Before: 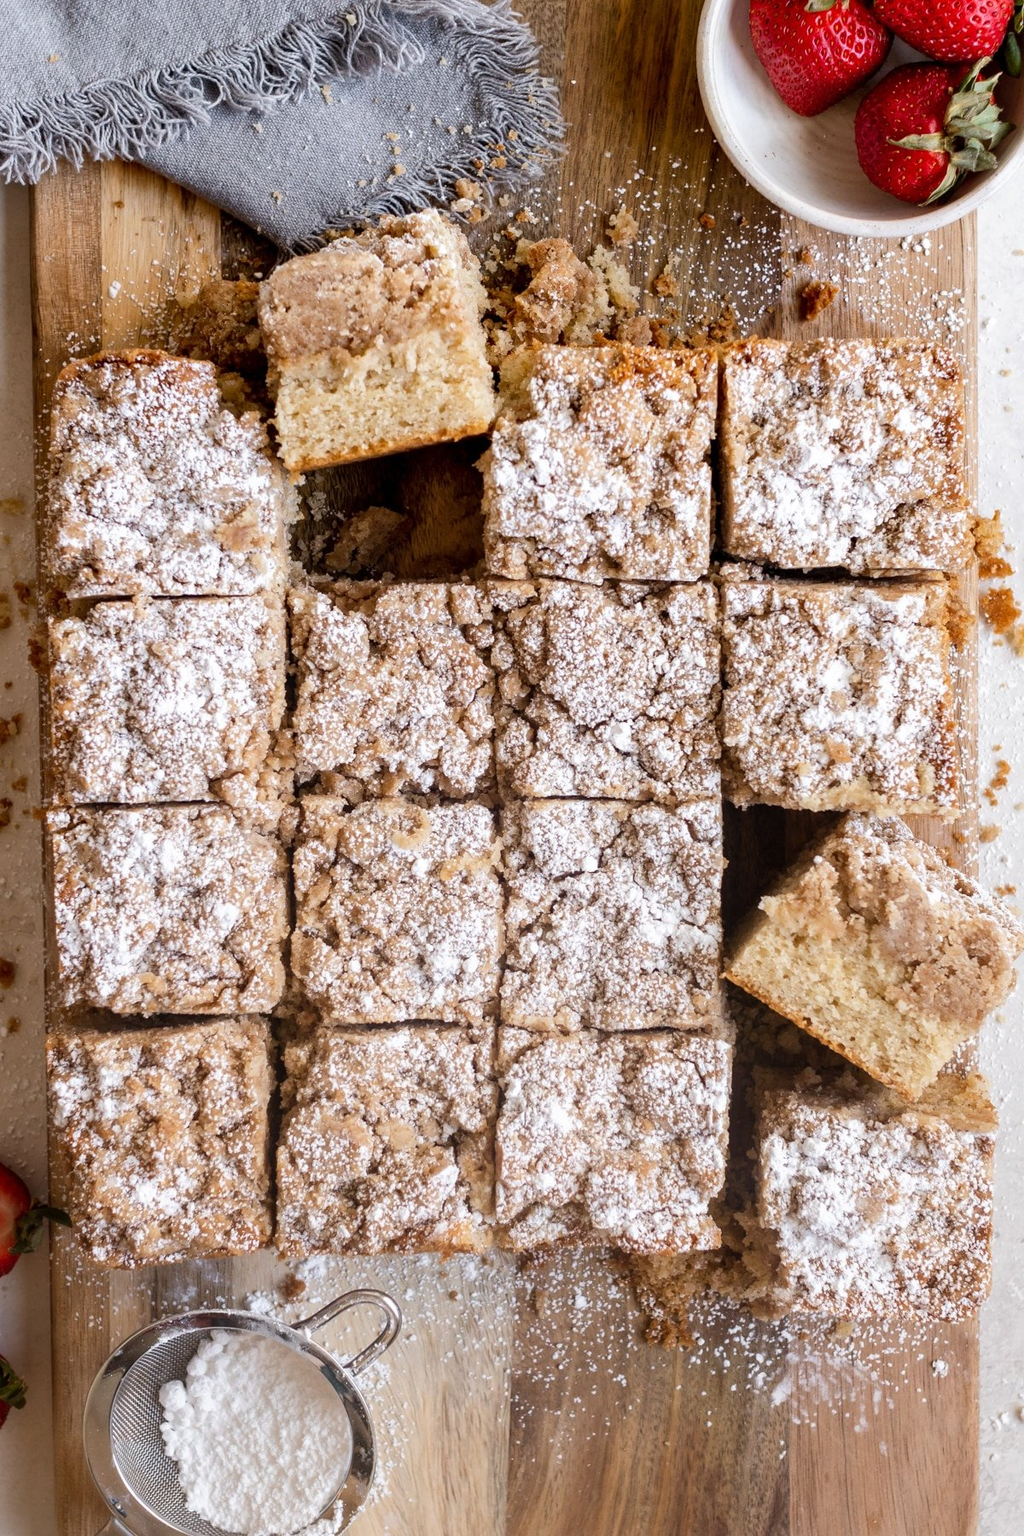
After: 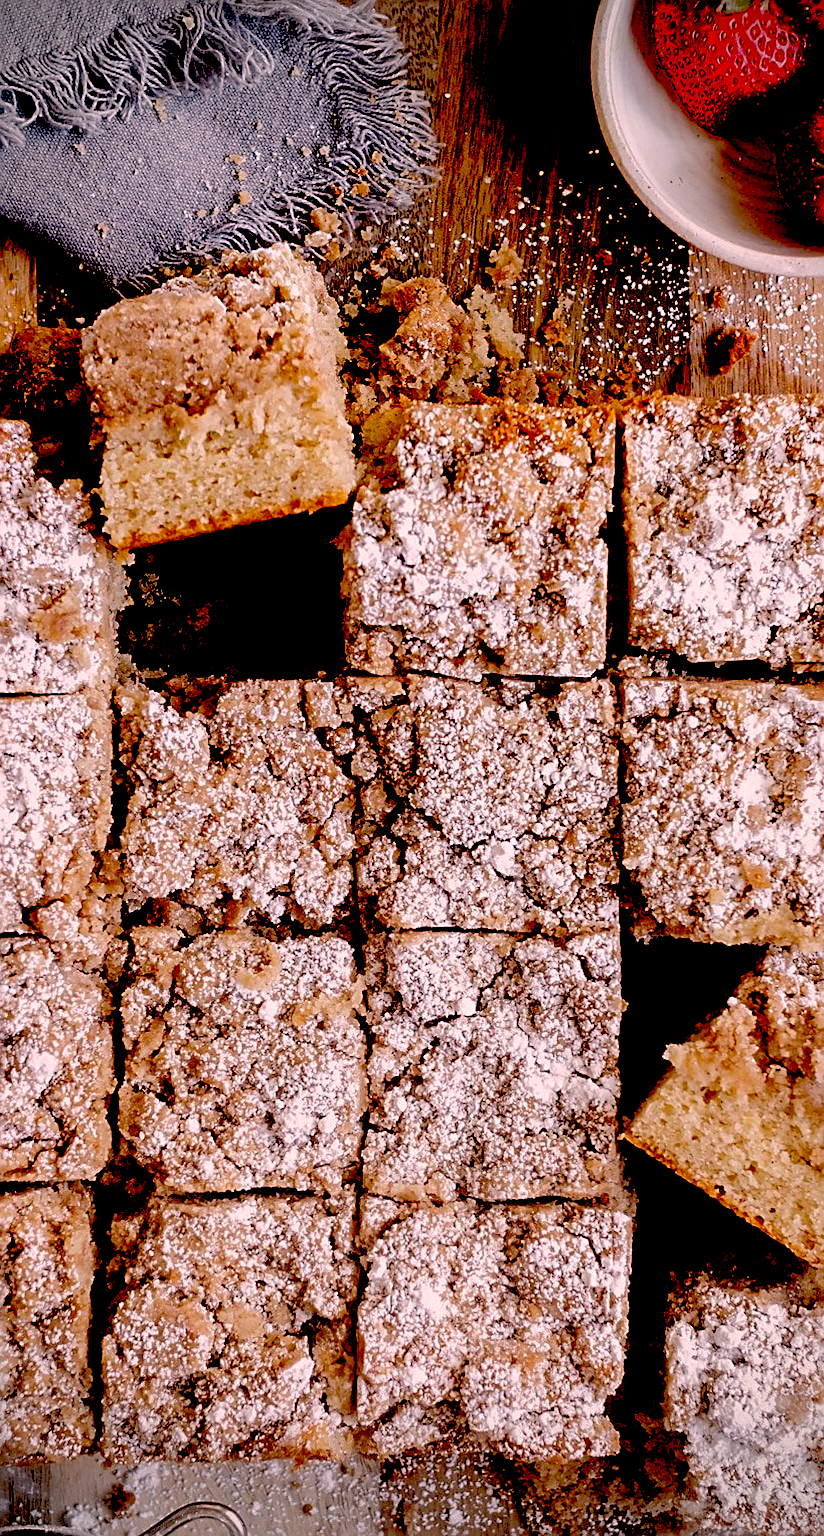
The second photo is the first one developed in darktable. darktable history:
vignetting: brightness -0.72, saturation -0.487
color correction: highlights a* 14.73, highlights b* 4.78
exposure: black level correction 0.098, exposure -0.092 EV, compensate highlight preservation false
crop: left 18.567%, right 12.286%, bottom 14.122%
shadows and highlights: highlights color adjustment 0.08%
sharpen: on, module defaults
